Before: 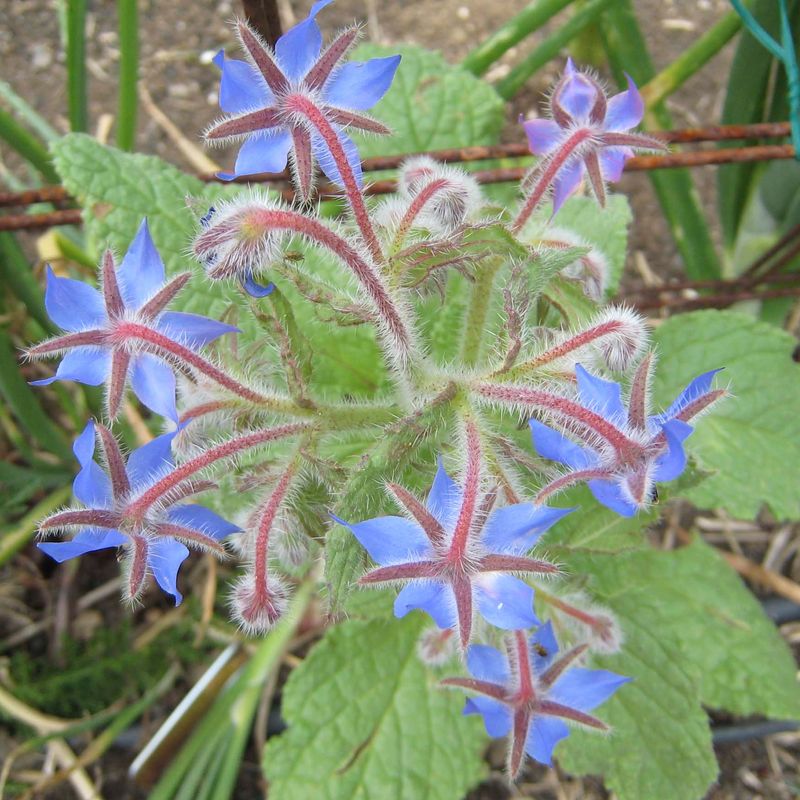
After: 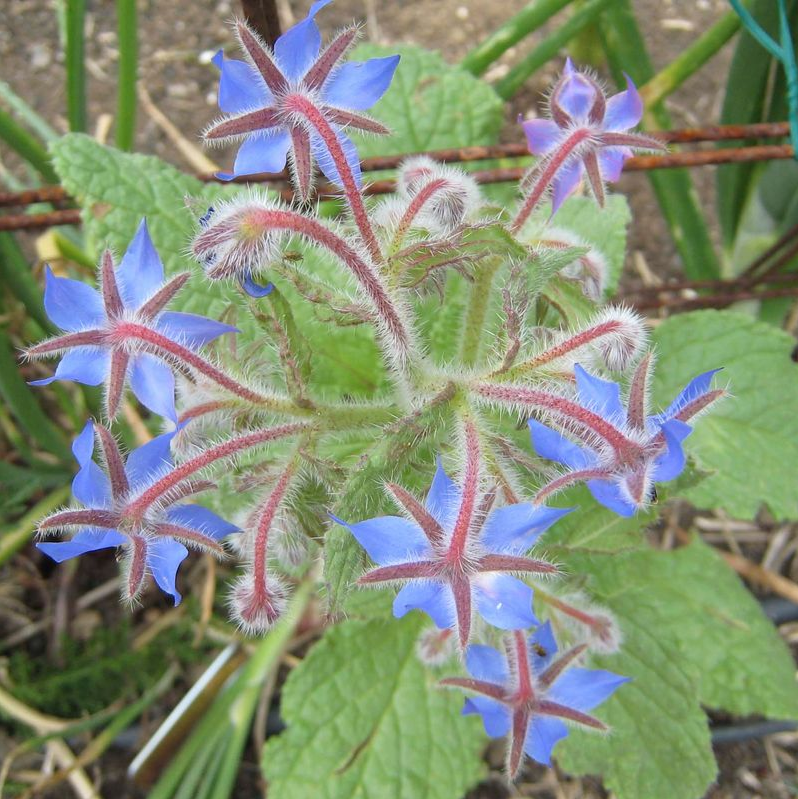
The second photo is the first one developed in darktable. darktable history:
crop and rotate: left 0.126%
white balance: emerald 1
